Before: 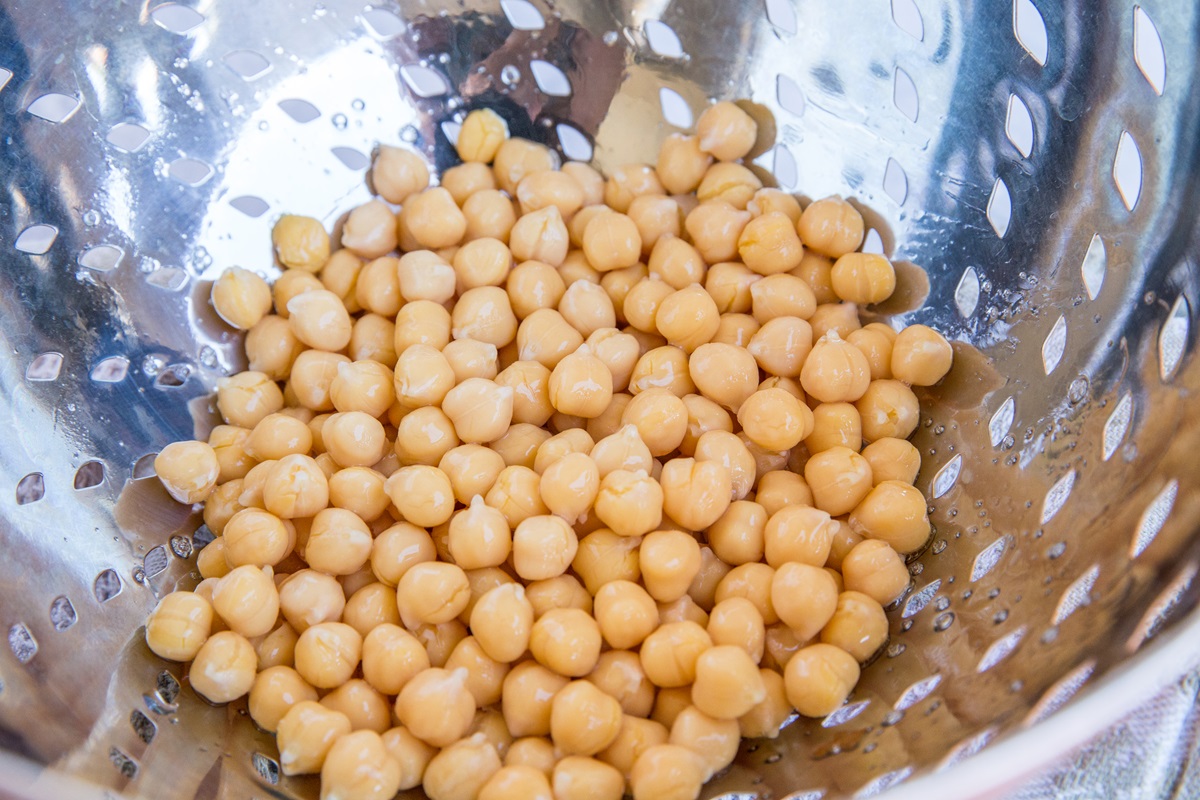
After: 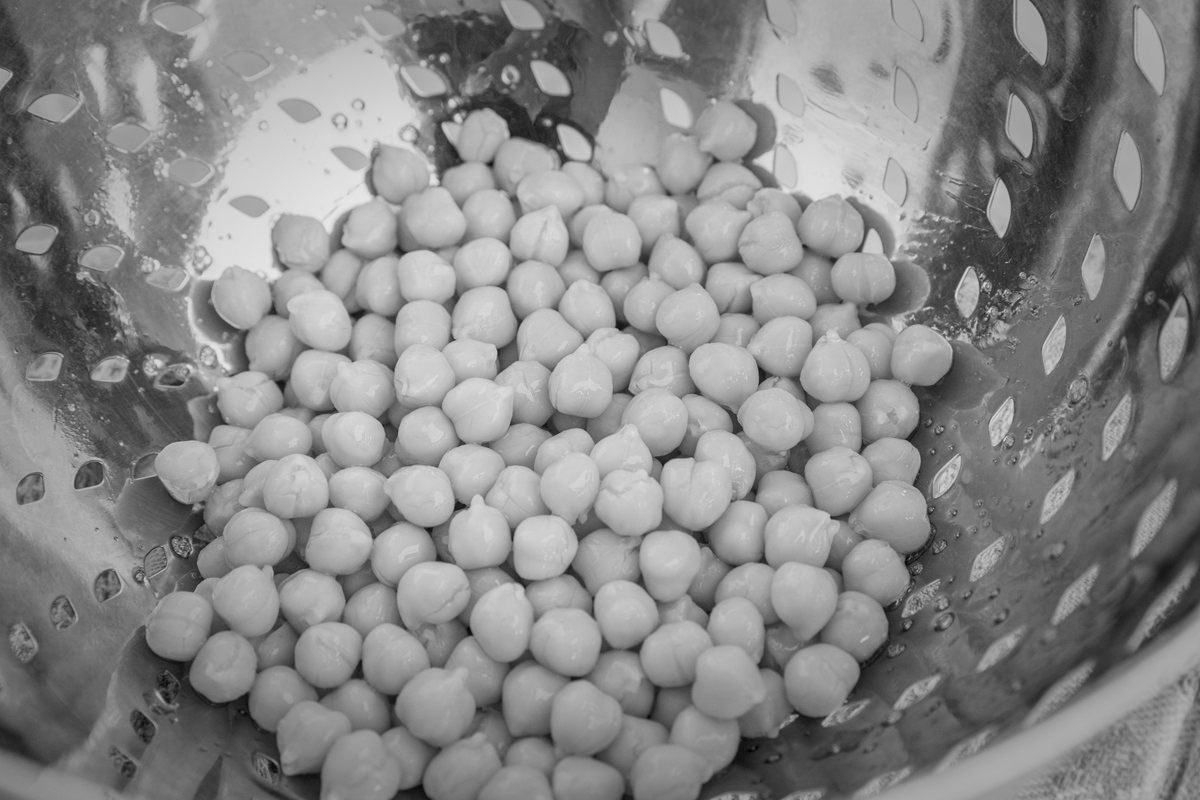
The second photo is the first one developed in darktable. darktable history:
monochrome: size 1
vignetting: fall-off start 48.41%, automatic ratio true, width/height ratio 1.29, unbound false
